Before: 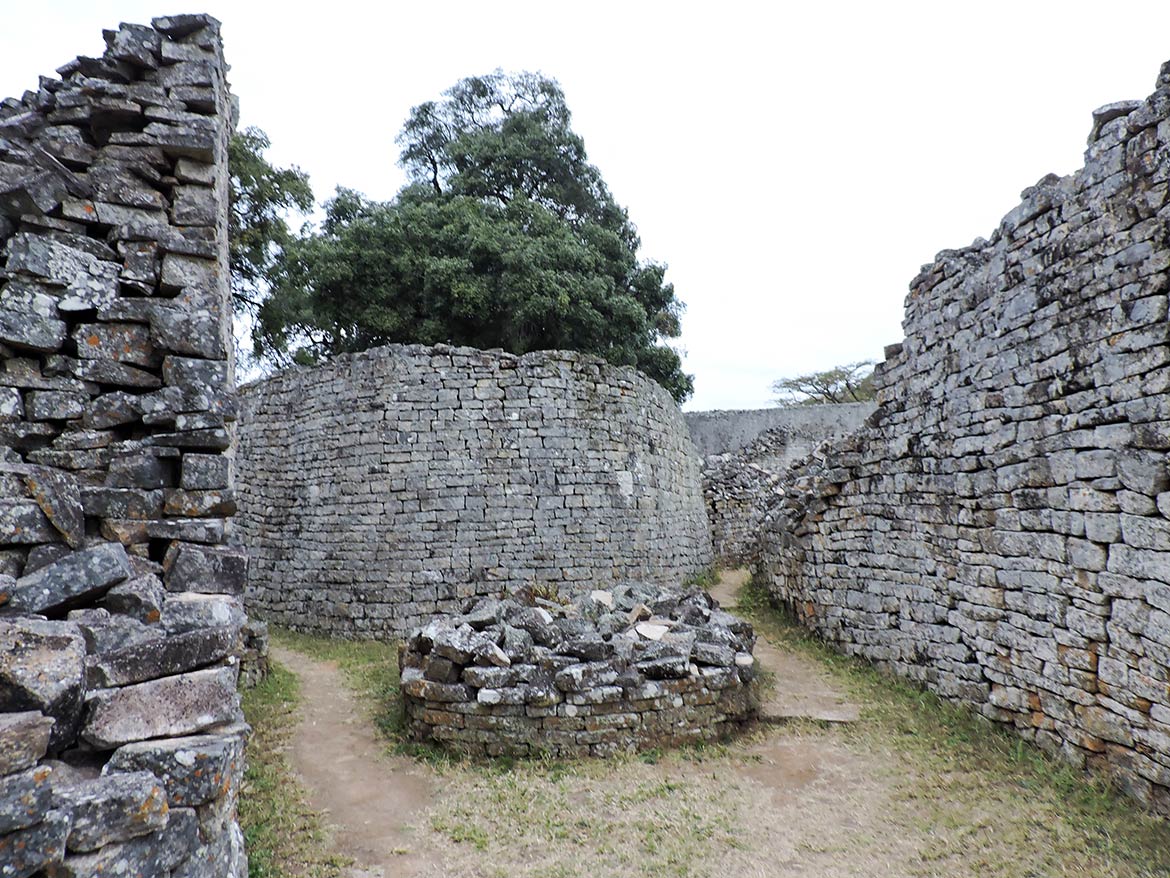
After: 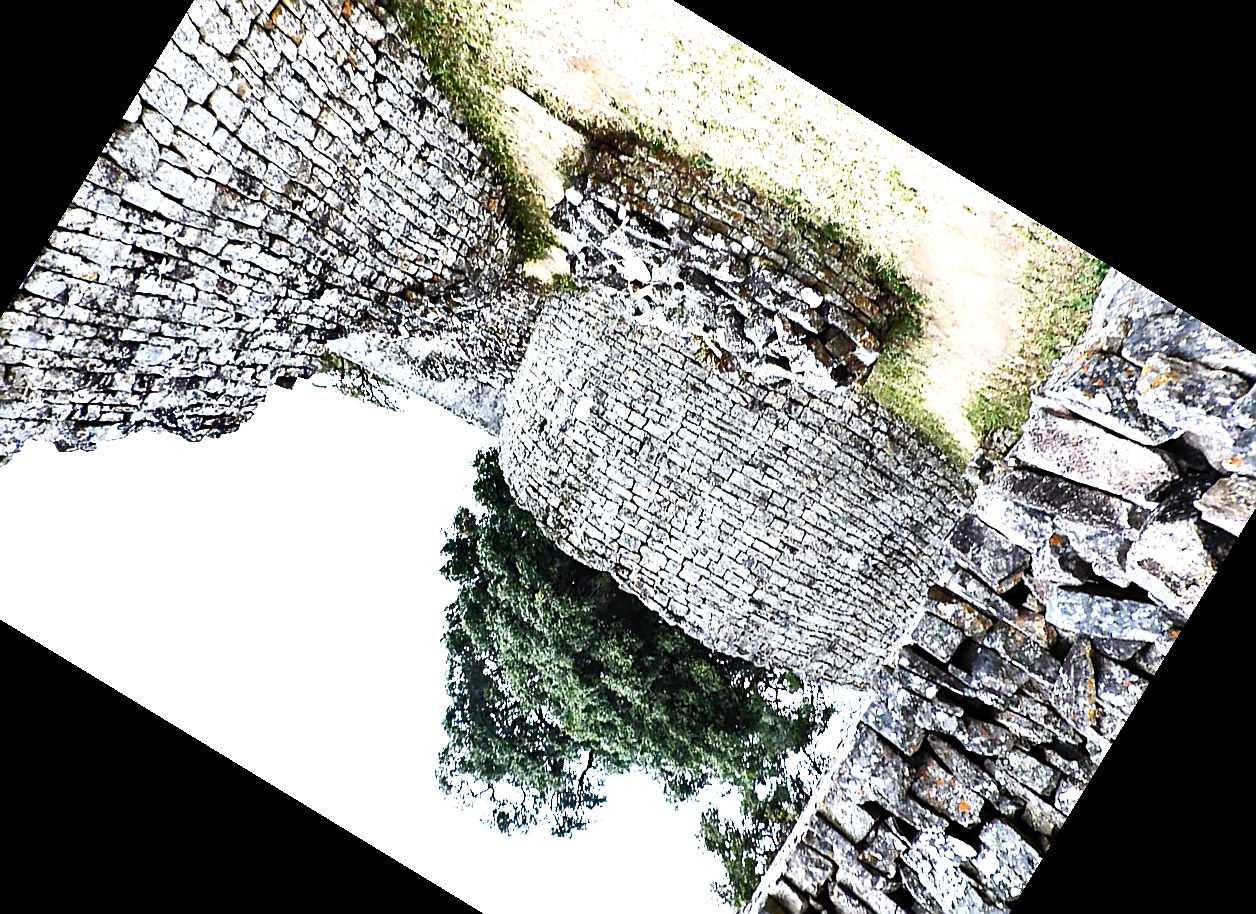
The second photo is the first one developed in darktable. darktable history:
shadows and highlights: shadows 24.5, highlights -78.15, soften with gaussian
tone equalizer: -8 EV -0.75 EV, -7 EV -0.7 EV, -6 EV -0.6 EV, -5 EV -0.4 EV, -3 EV 0.4 EV, -2 EV 0.6 EV, -1 EV 0.7 EV, +0 EV 0.75 EV, edges refinement/feathering 500, mask exposure compensation -1.57 EV, preserve details no
levels: levels [0, 0.435, 0.917]
sharpen: on, module defaults
crop and rotate: angle 148.68°, left 9.111%, top 15.603%, right 4.588%, bottom 17.041%
base curve: curves: ch0 [(0, 0) (0.008, 0.007) (0.022, 0.029) (0.048, 0.089) (0.092, 0.197) (0.191, 0.399) (0.275, 0.534) (0.357, 0.65) (0.477, 0.78) (0.542, 0.833) (0.799, 0.973) (1, 1)], preserve colors none
